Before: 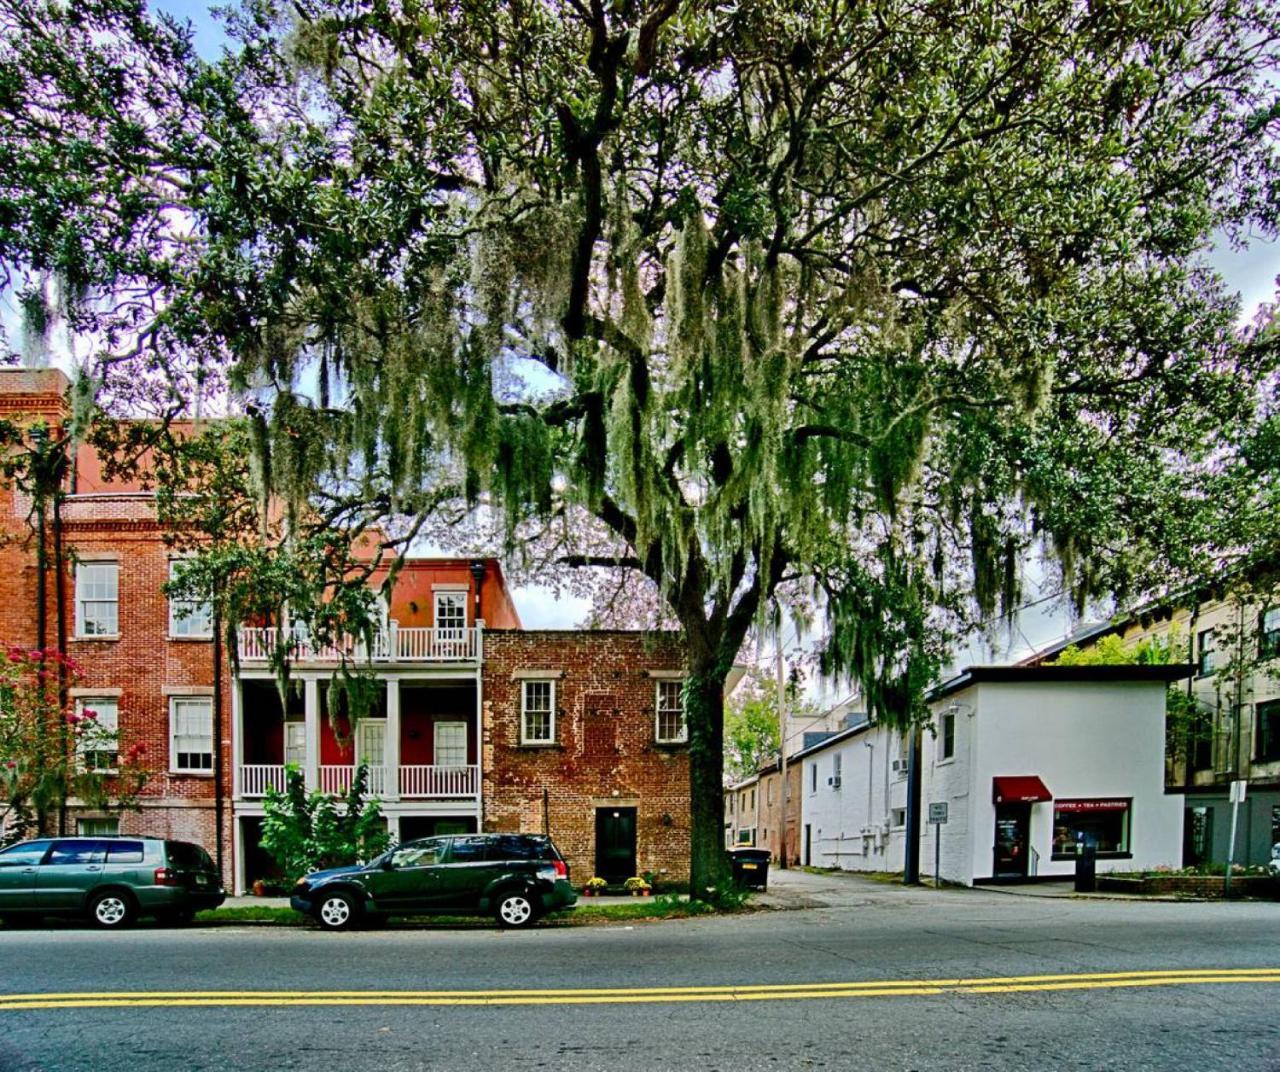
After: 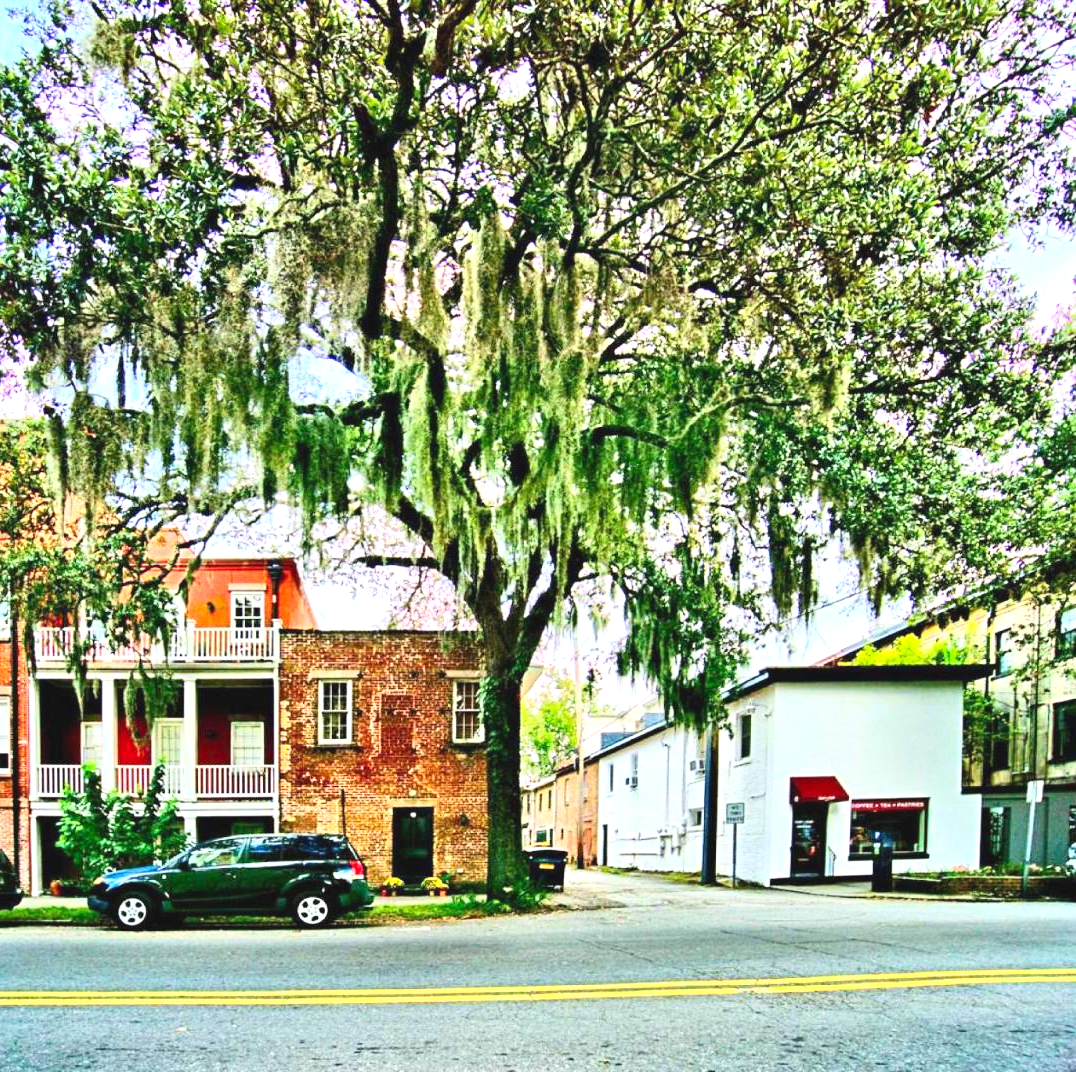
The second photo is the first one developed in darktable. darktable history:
contrast brightness saturation: contrast 0.199, brightness 0.167, saturation 0.221
exposure: black level correction -0.002, exposure 1.112 EV, compensate exposure bias true, compensate highlight preservation false
crop: left 15.876%
